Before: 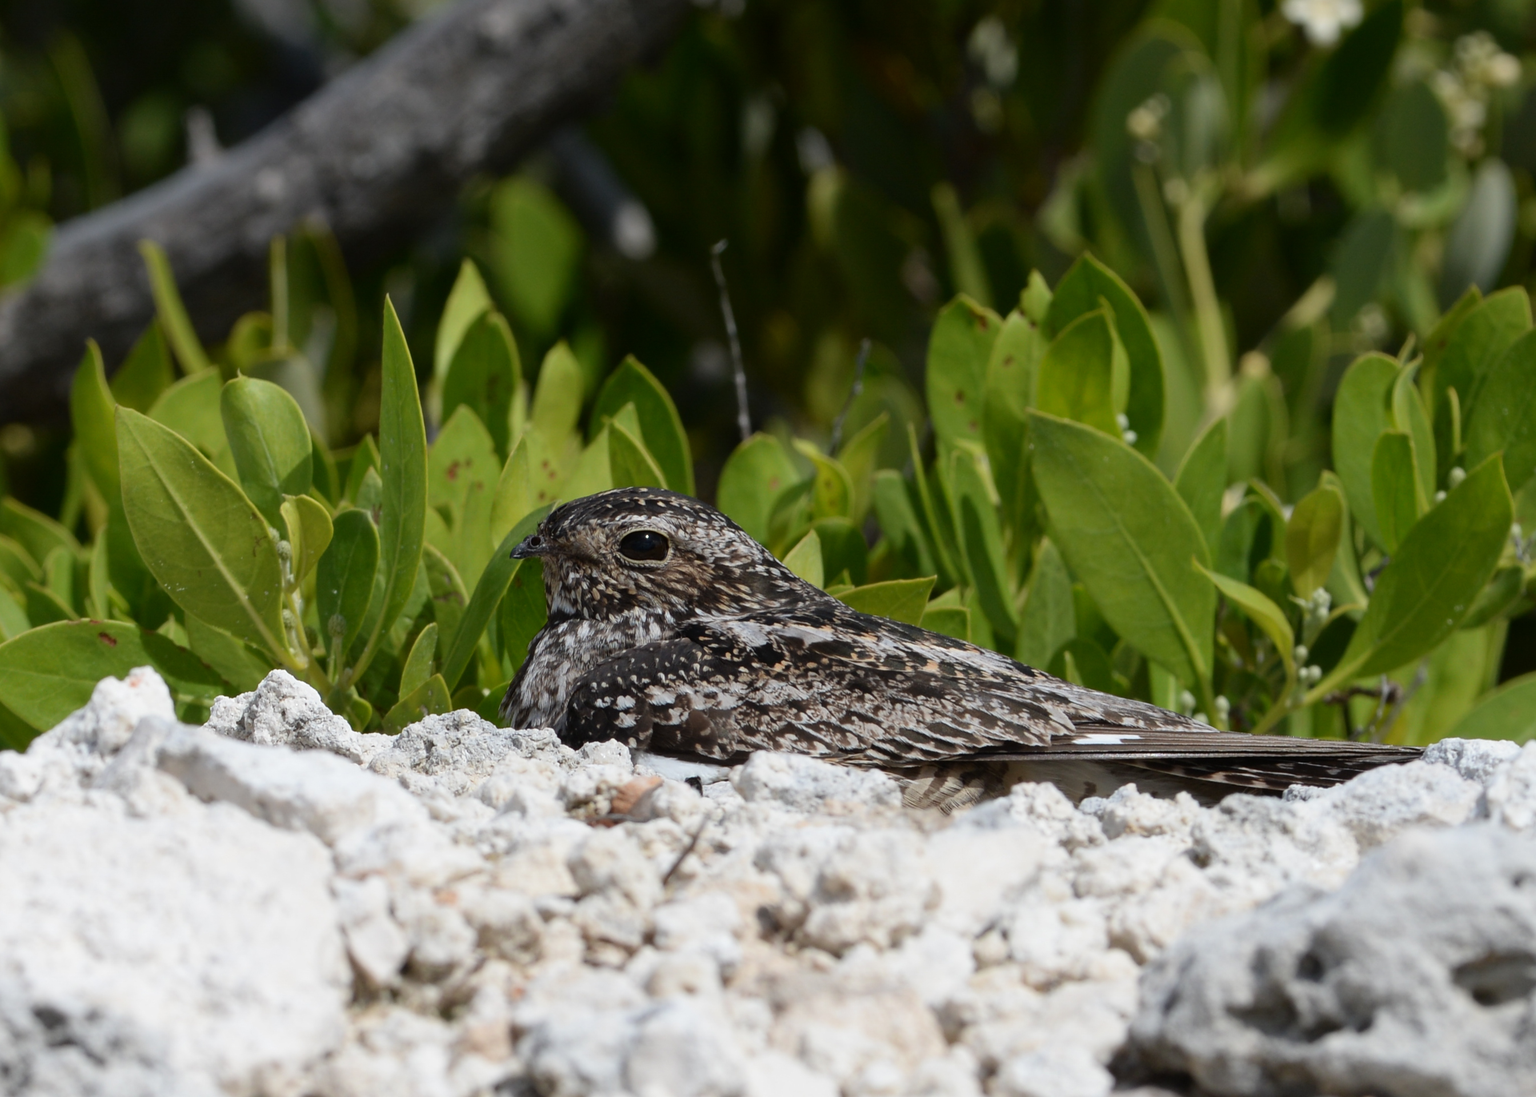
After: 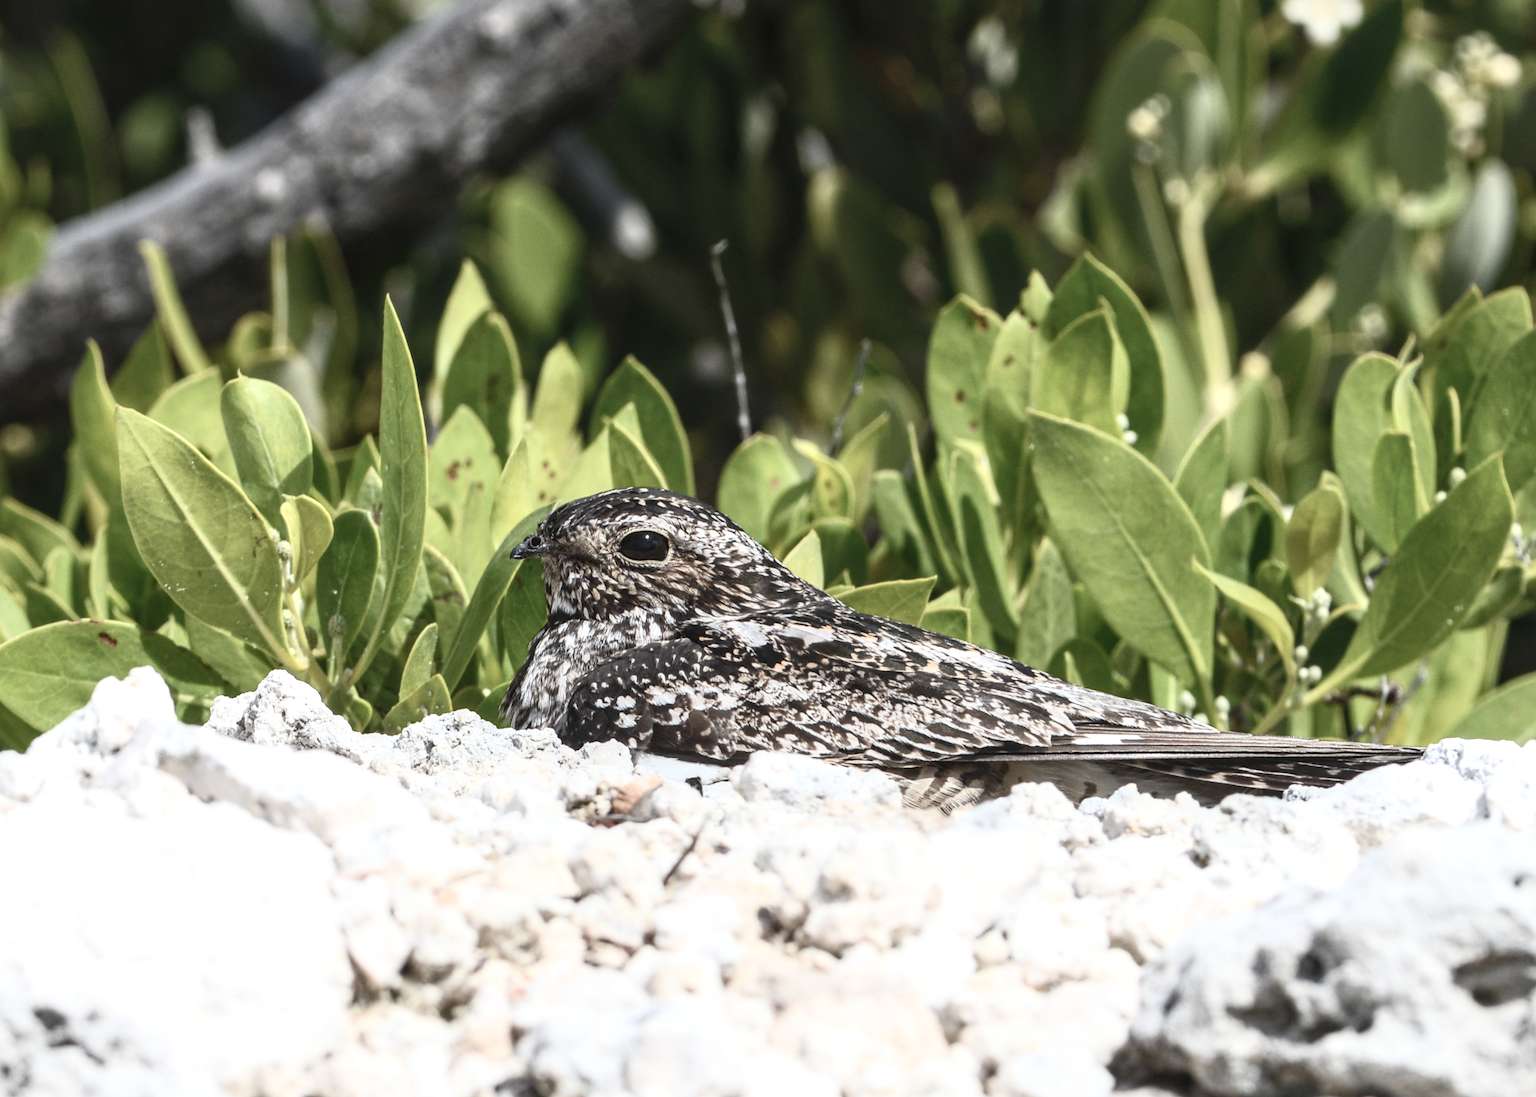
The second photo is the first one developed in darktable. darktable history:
contrast brightness saturation: contrast 0.43, brightness 0.56, saturation -0.19
local contrast: highlights 61%, detail 143%, midtone range 0.428
